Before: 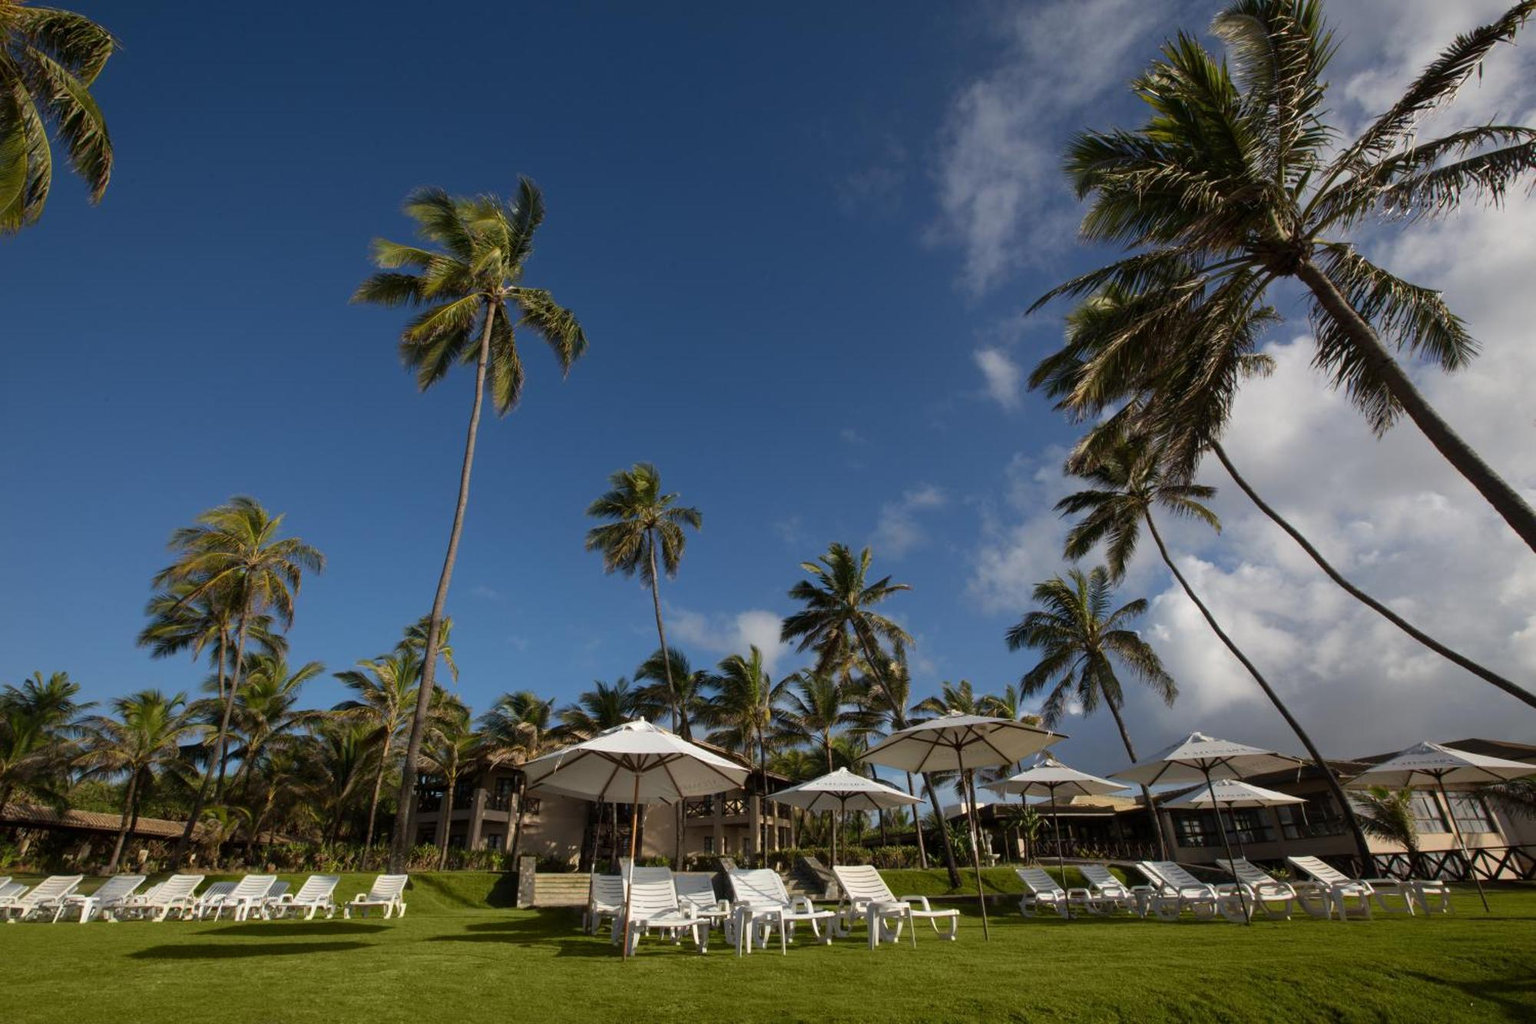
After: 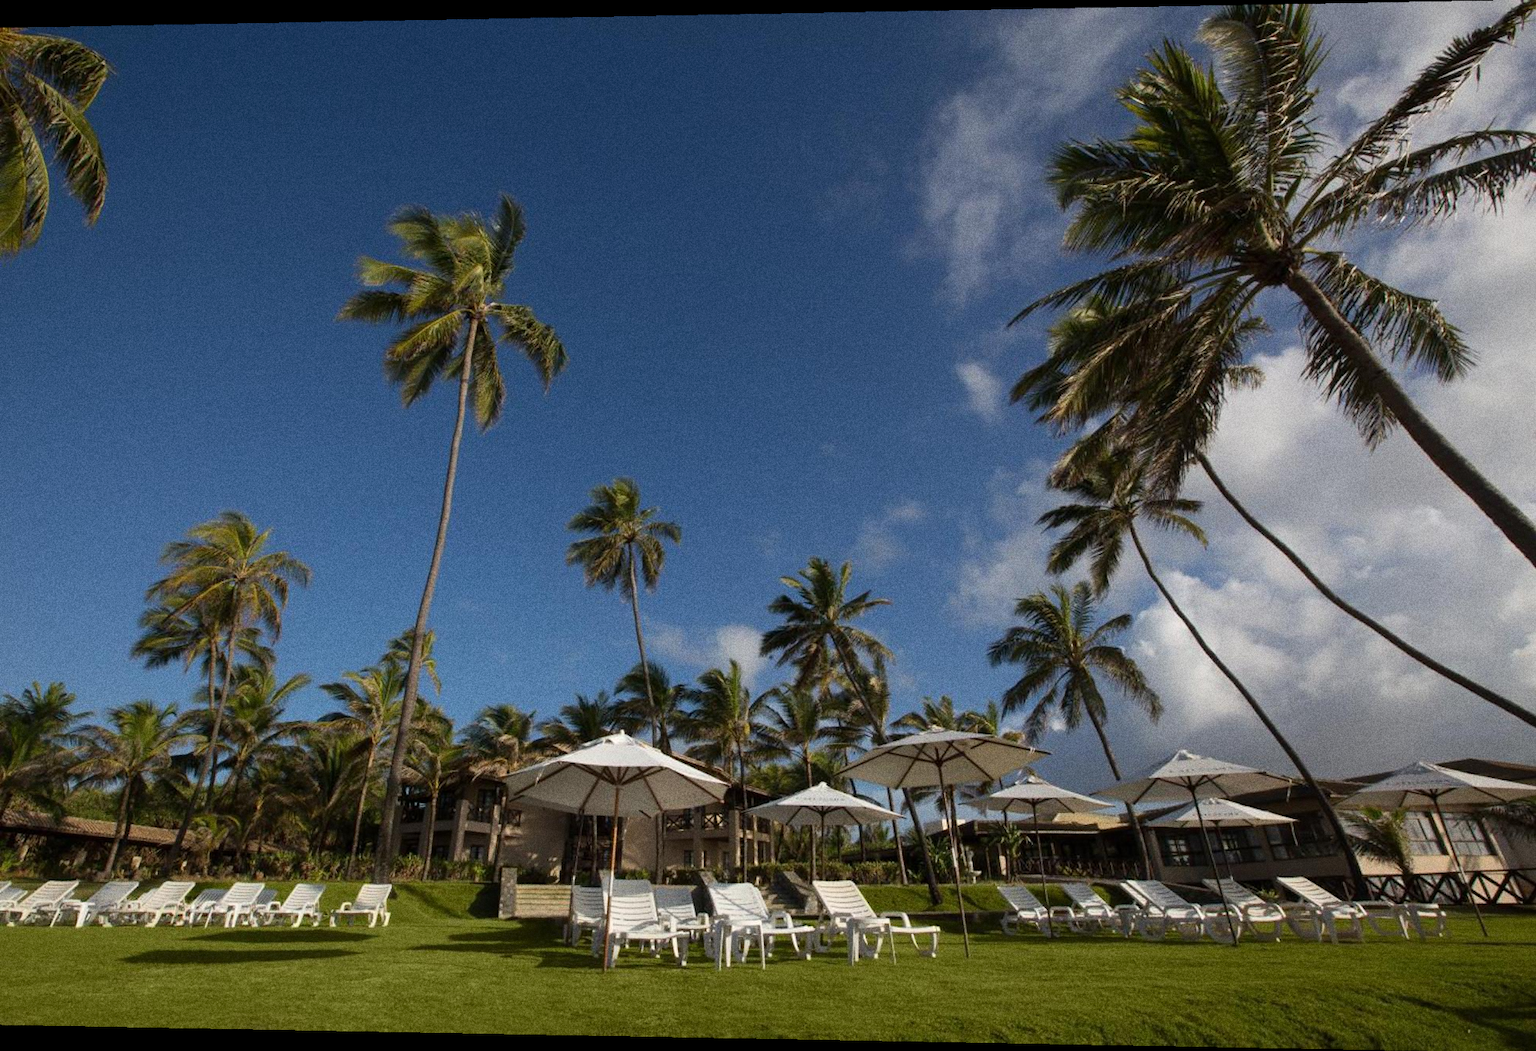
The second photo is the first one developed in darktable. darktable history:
rotate and perspective: lens shift (horizontal) -0.055, automatic cropping off
grain: coarseness 9.61 ISO, strength 35.62%
